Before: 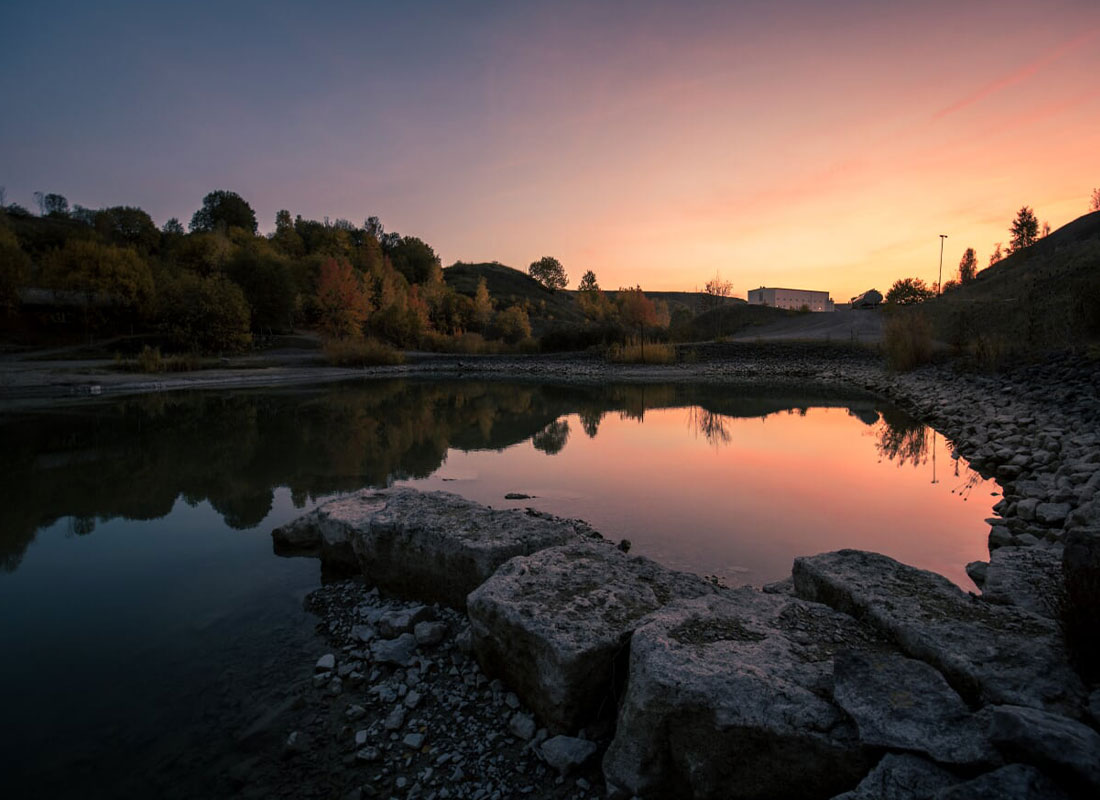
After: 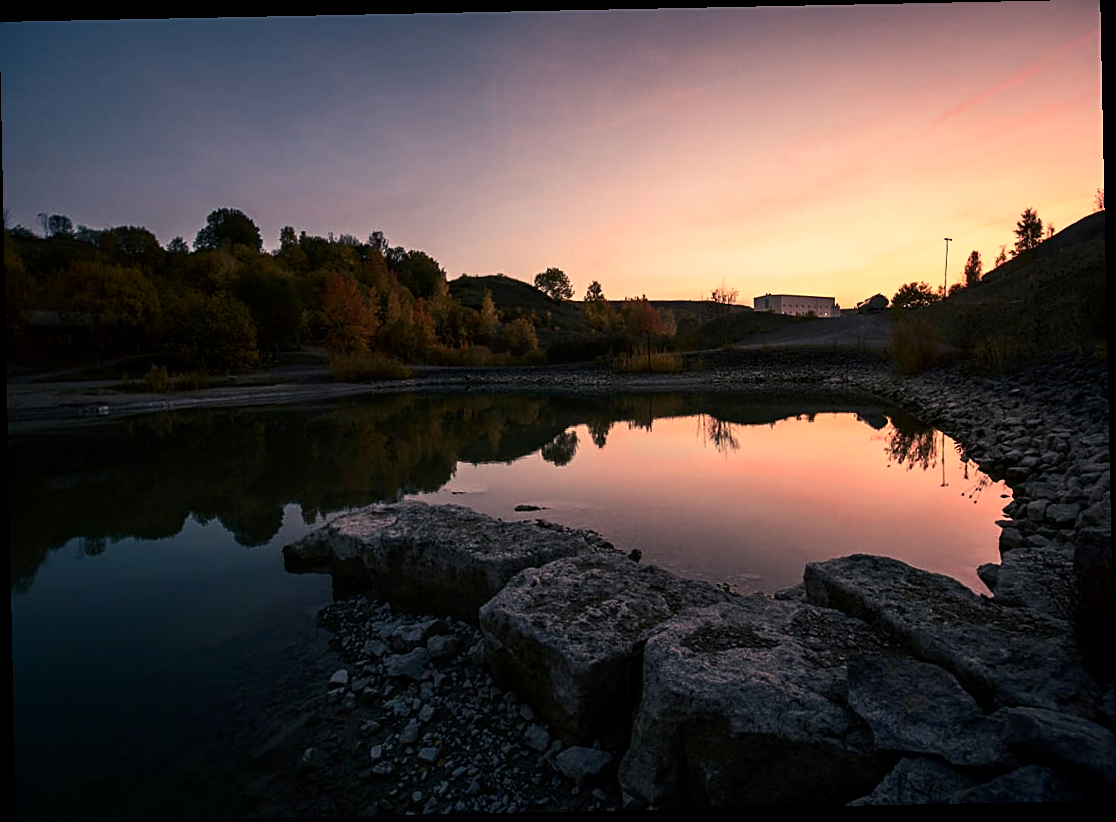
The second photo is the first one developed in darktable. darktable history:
contrast brightness saturation: contrast 0.22
rotate and perspective: rotation -1.17°, automatic cropping off
sharpen: on, module defaults
